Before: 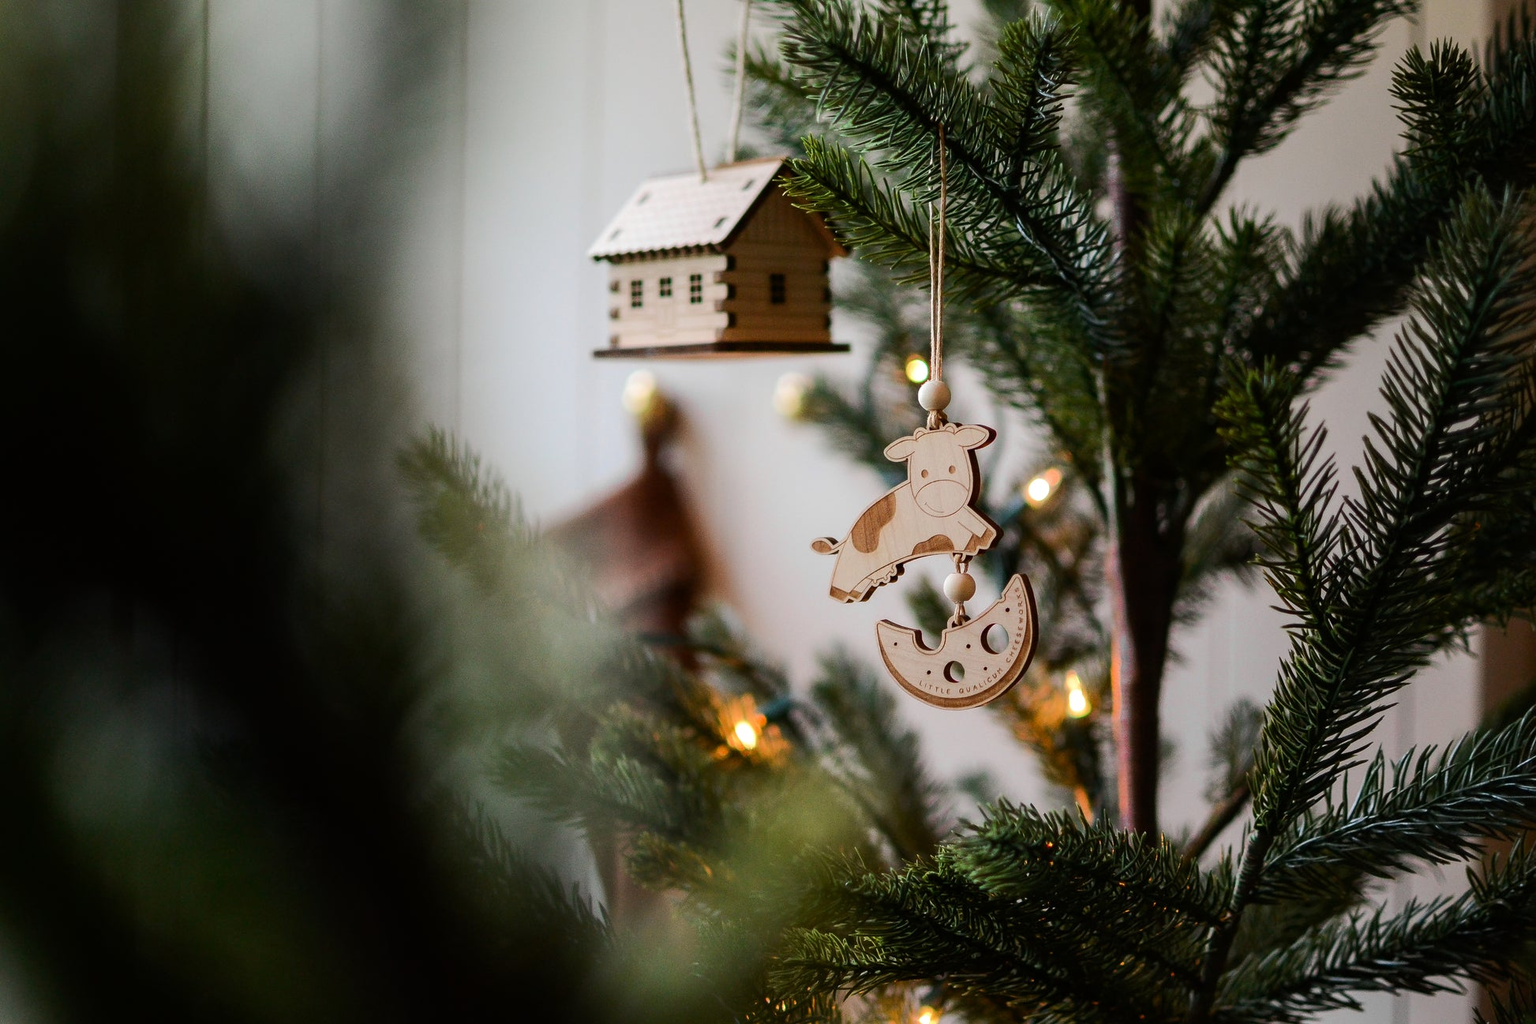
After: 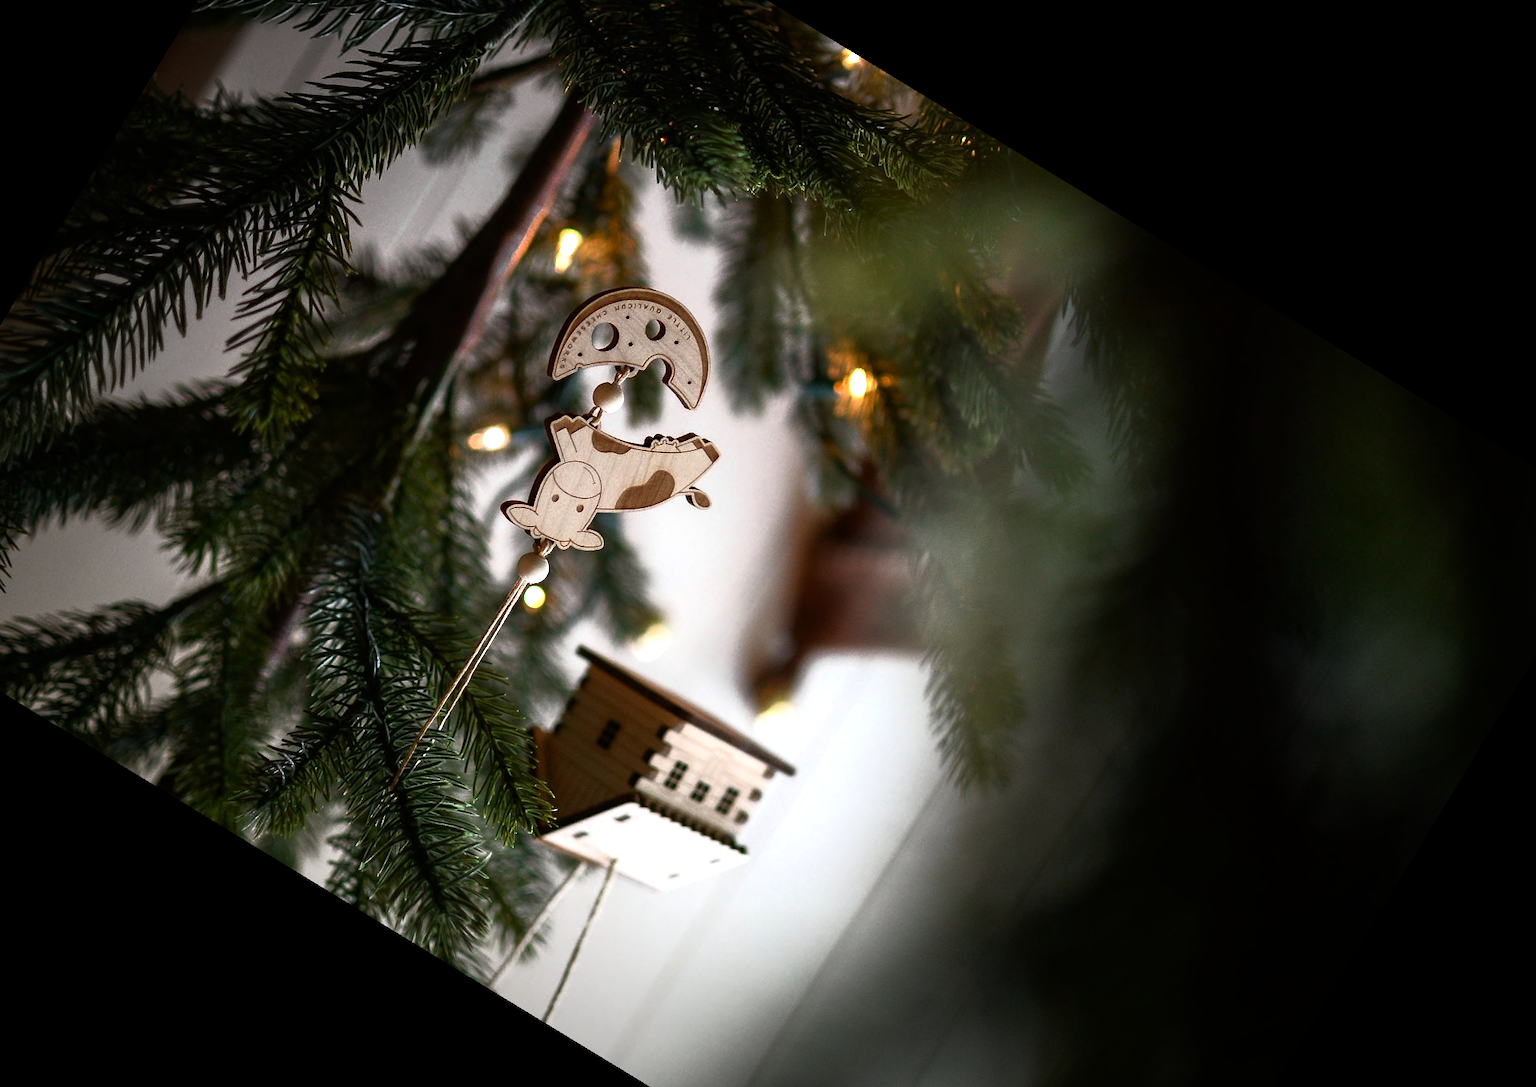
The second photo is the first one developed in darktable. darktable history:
crop and rotate: angle 148.68°, left 9.111%, top 15.603%, right 4.588%, bottom 17.041%
base curve: curves: ch0 [(0, 0) (0.564, 0.291) (0.802, 0.731) (1, 1)]
vignetting: fall-off start 70.97%, brightness -0.584, saturation -0.118, width/height ratio 1.333
exposure: exposure 0.6 EV, compensate highlight preservation false
